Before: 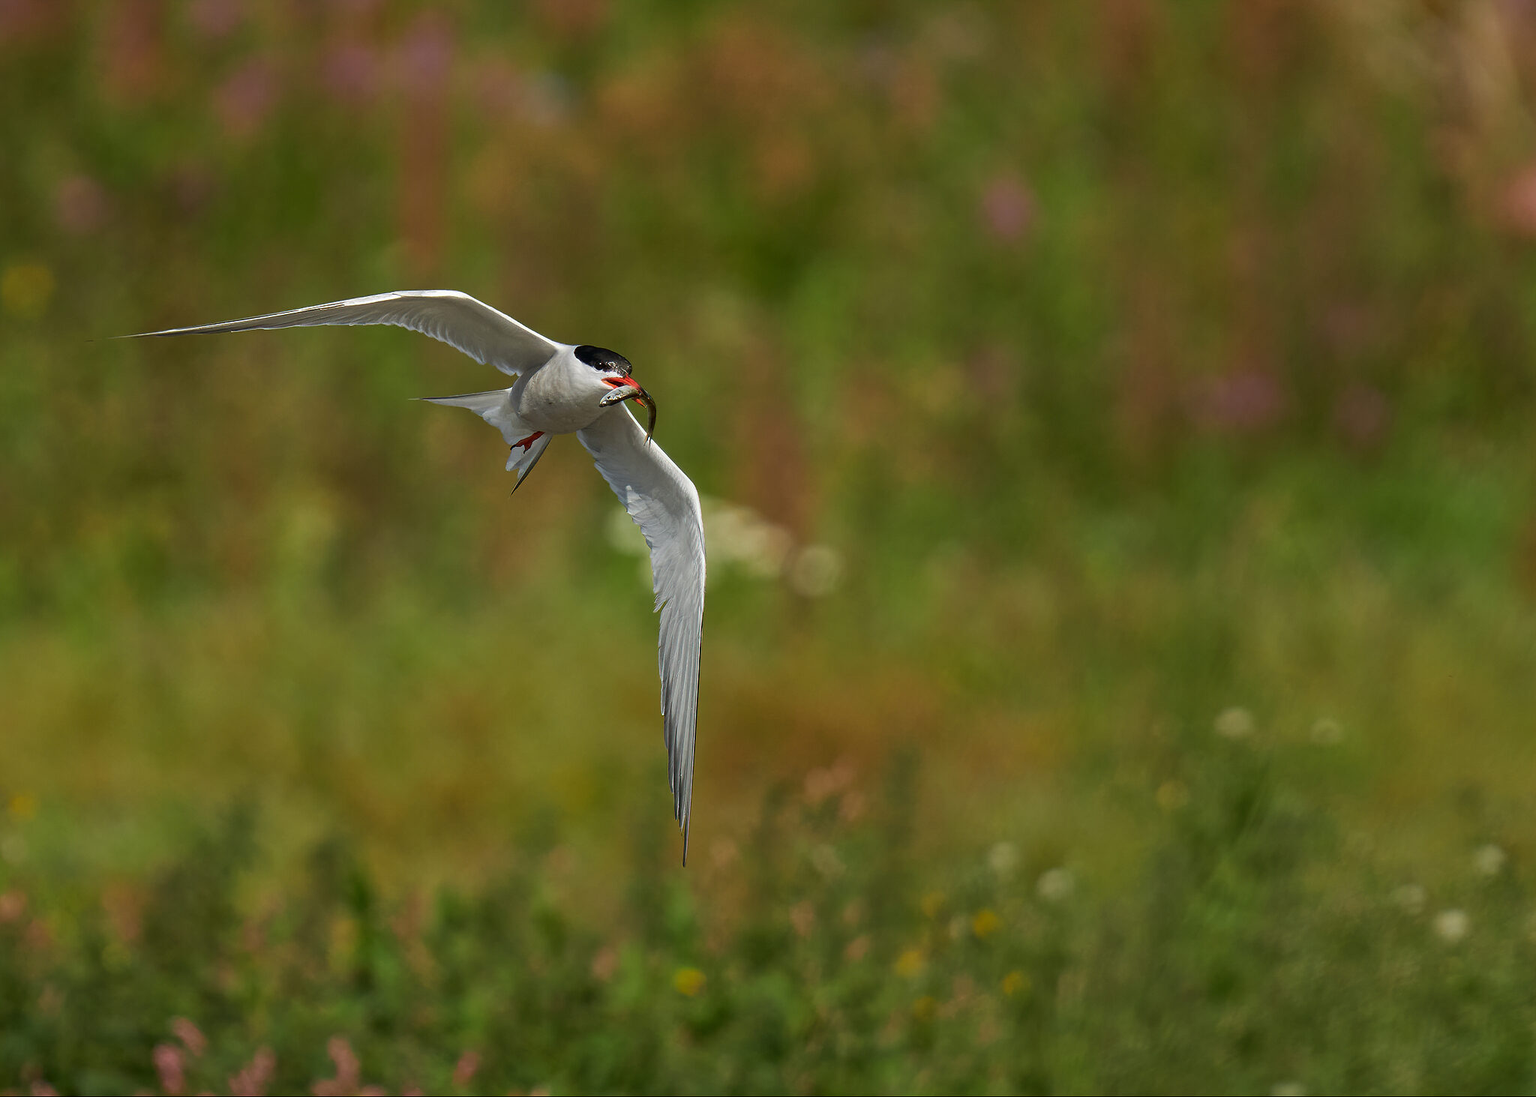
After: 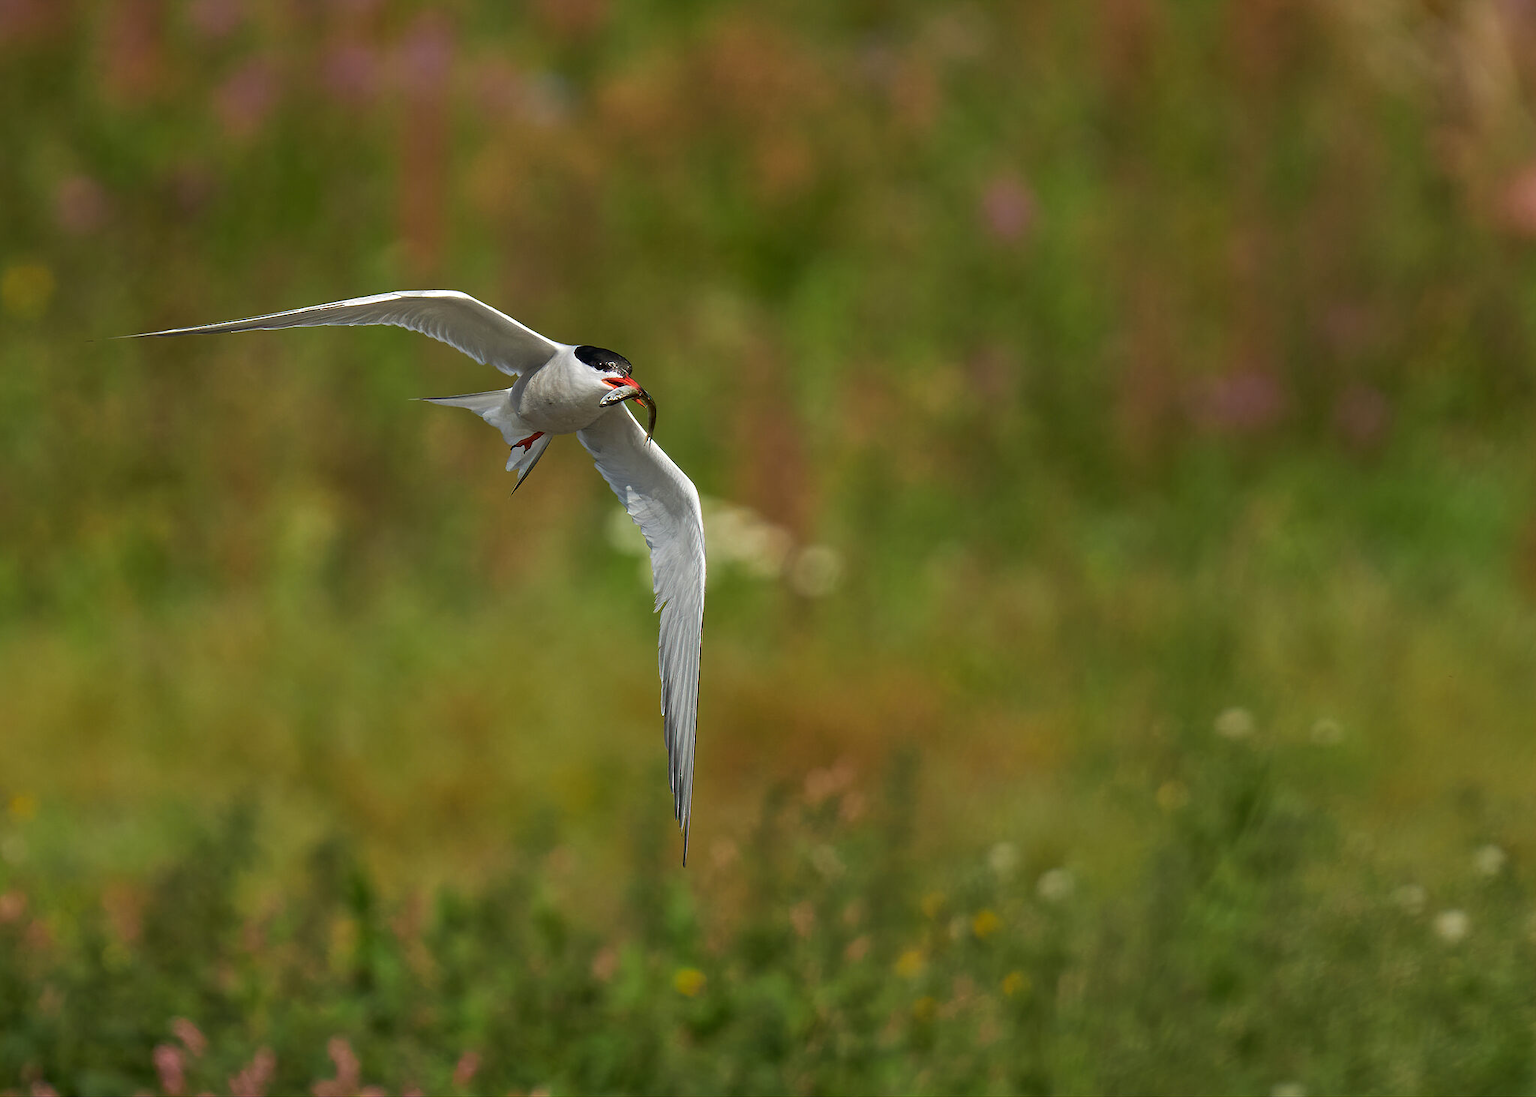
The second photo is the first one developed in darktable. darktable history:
exposure: exposure 0.162 EV, compensate highlight preservation false
